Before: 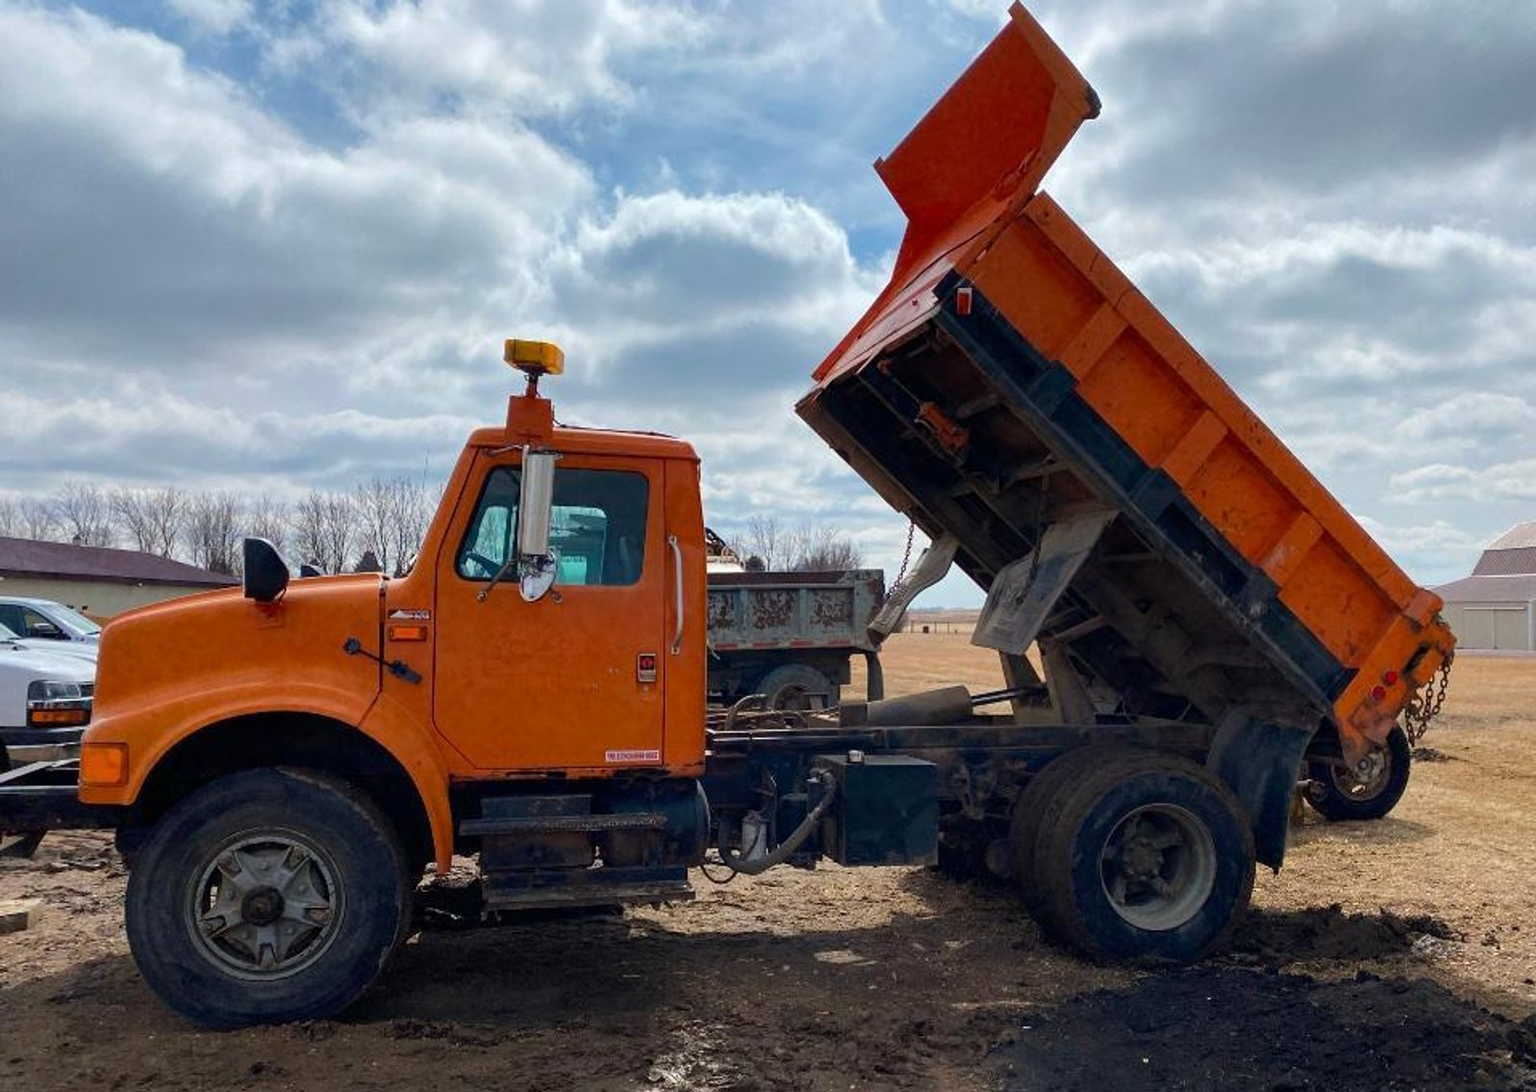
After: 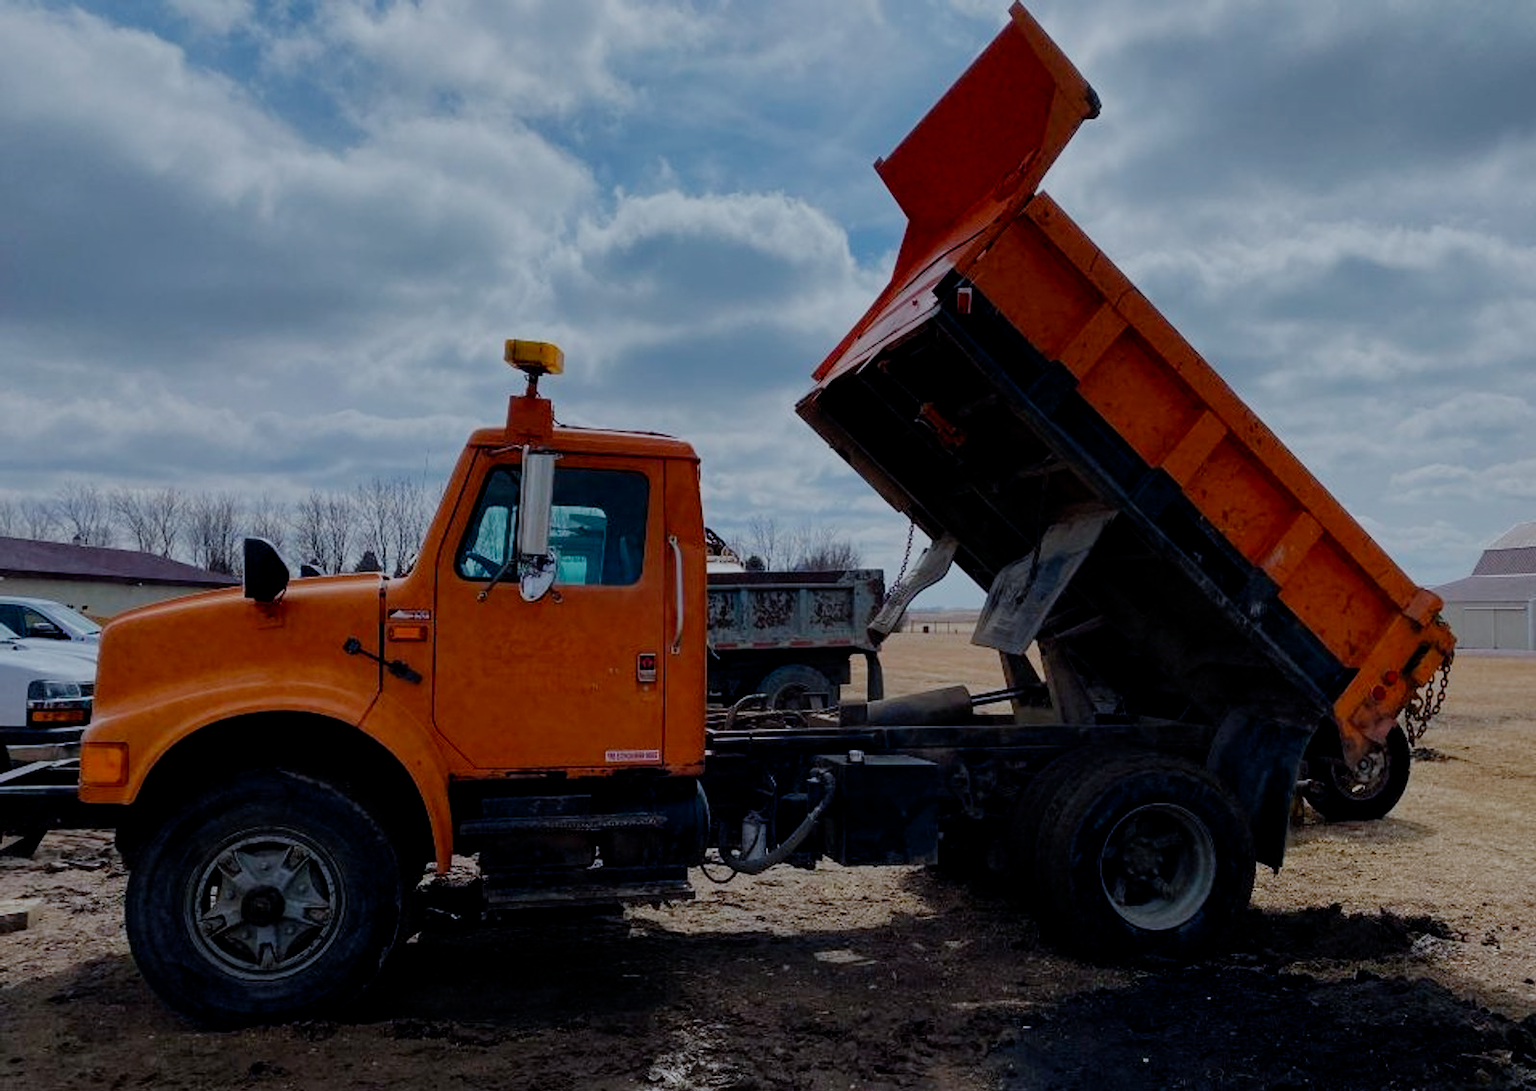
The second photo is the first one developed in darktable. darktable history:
color calibration: x 0.37, y 0.382, temperature 4313.32 K
filmic rgb: middle gray luminance 30%, black relative exposure -9 EV, white relative exposure 7 EV, threshold 6 EV, target black luminance 0%, hardness 2.94, latitude 2.04%, contrast 0.963, highlights saturation mix 5%, shadows ↔ highlights balance 12.16%, add noise in highlights 0, preserve chrominance no, color science v3 (2019), use custom middle-gray values true, iterations of high-quality reconstruction 0, contrast in highlights soft, enable highlight reconstruction true
